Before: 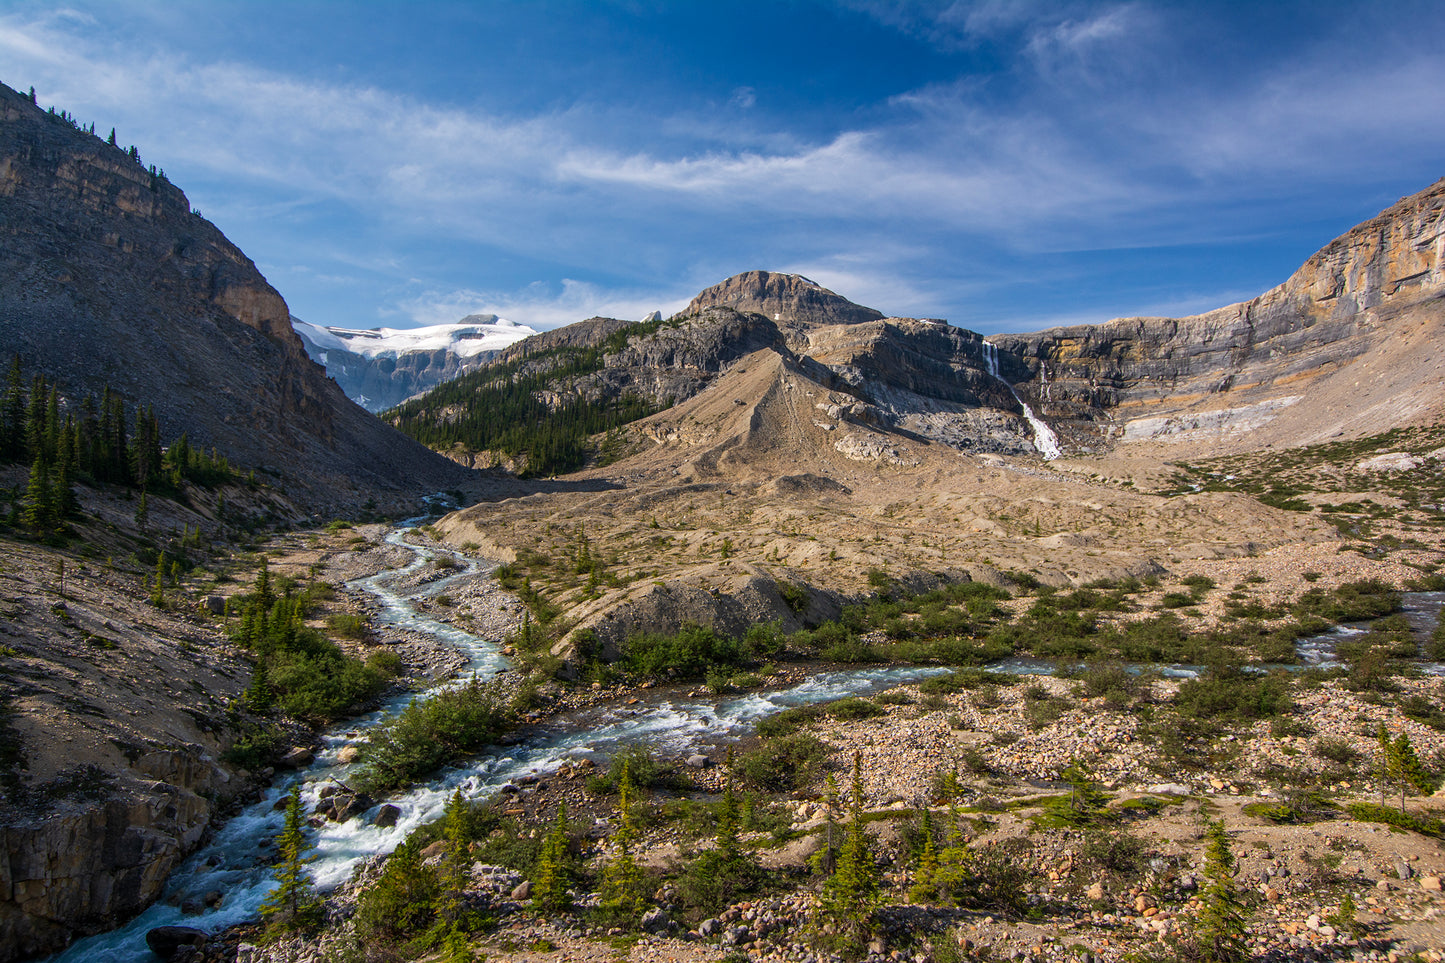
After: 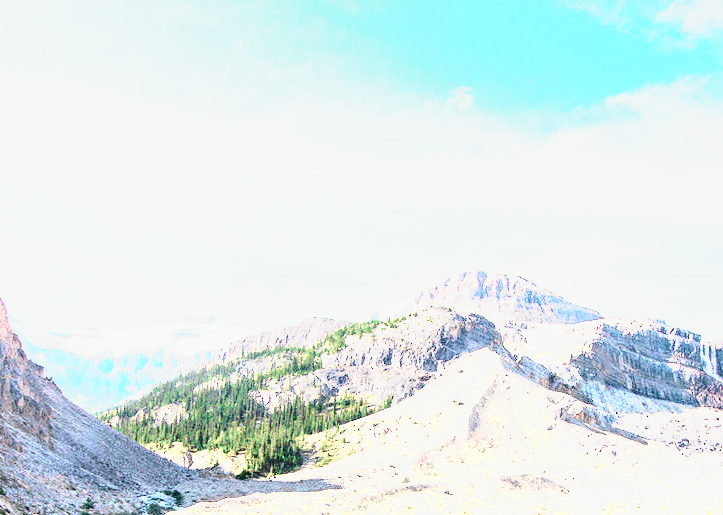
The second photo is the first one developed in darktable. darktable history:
white balance: red 0.984, blue 1.059
color zones: curves: ch0 [(0.018, 0.548) (0.224, 0.64) (0.425, 0.447) (0.675, 0.575) (0.732, 0.579)]; ch1 [(0.066, 0.487) (0.25, 0.5) (0.404, 0.43) (0.75, 0.421) (0.956, 0.421)]; ch2 [(0.044, 0.561) (0.215, 0.465) (0.399, 0.544) (0.465, 0.548) (0.614, 0.447) (0.724, 0.43) (0.882, 0.623) (0.956, 0.632)]
crop: left 19.556%, right 30.401%, bottom 46.458%
exposure: exposure 2.04 EV, compensate highlight preservation false
tone curve: curves: ch0 [(0, 0.039) (0.113, 0.081) (0.204, 0.204) (0.498, 0.608) (0.709, 0.819) (0.984, 0.961)]; ch1 [(0, 0) (0.172, 0.123) (0.317, 0.272) (0.414, 0.382) (0.476, 0.479) (0.505, 0.501) (0.528, 0.54) (0.618, 0.647) (0.709, 0.764) (1, 1)]; ch2 [(0, 0) (0.411, 0.424) (0.492, 0.502) (0.521, 0.513) (0.537, 0.57) (0.686, 0.638) (1, 1)], color space Lab, independent channels, preserve colors none
base curve: curves: ch0 [(0, 0) (0.012, 0.01) (0.073, 0.168) (0.31, 0.711) (0.645, 0.957) (1, 1)], preserve colors none
